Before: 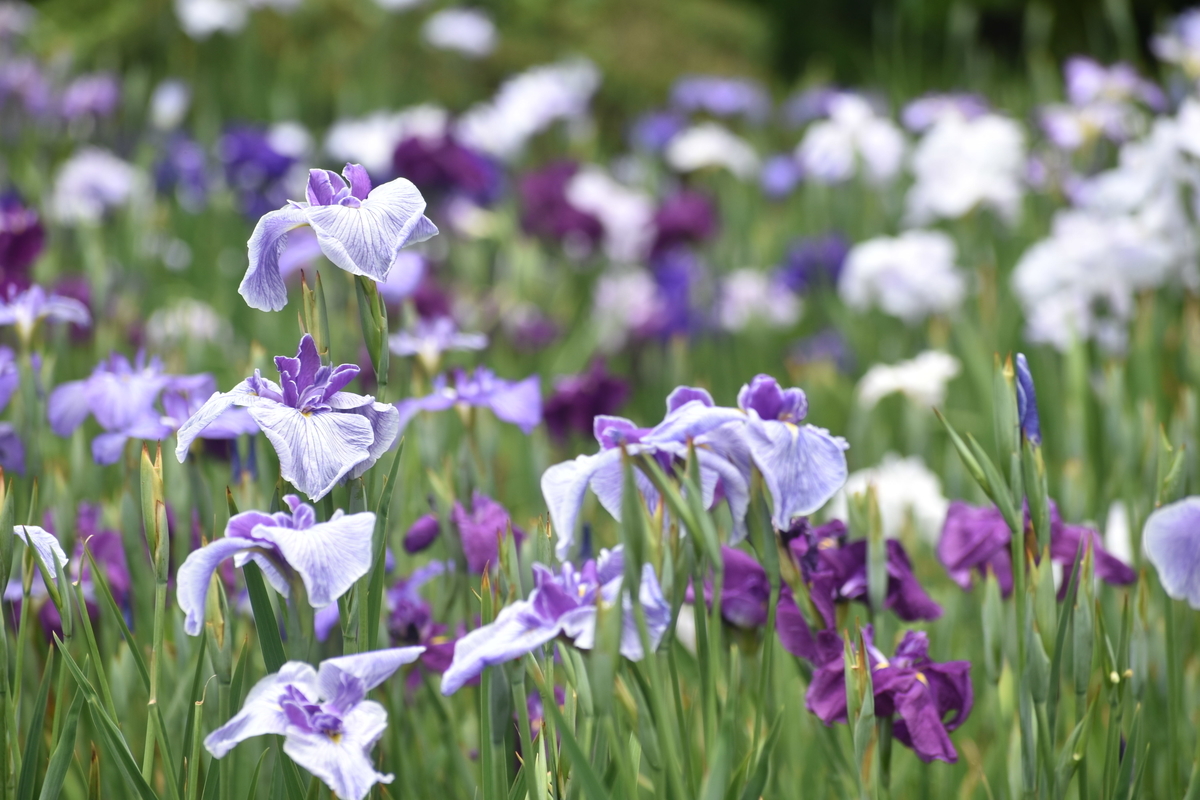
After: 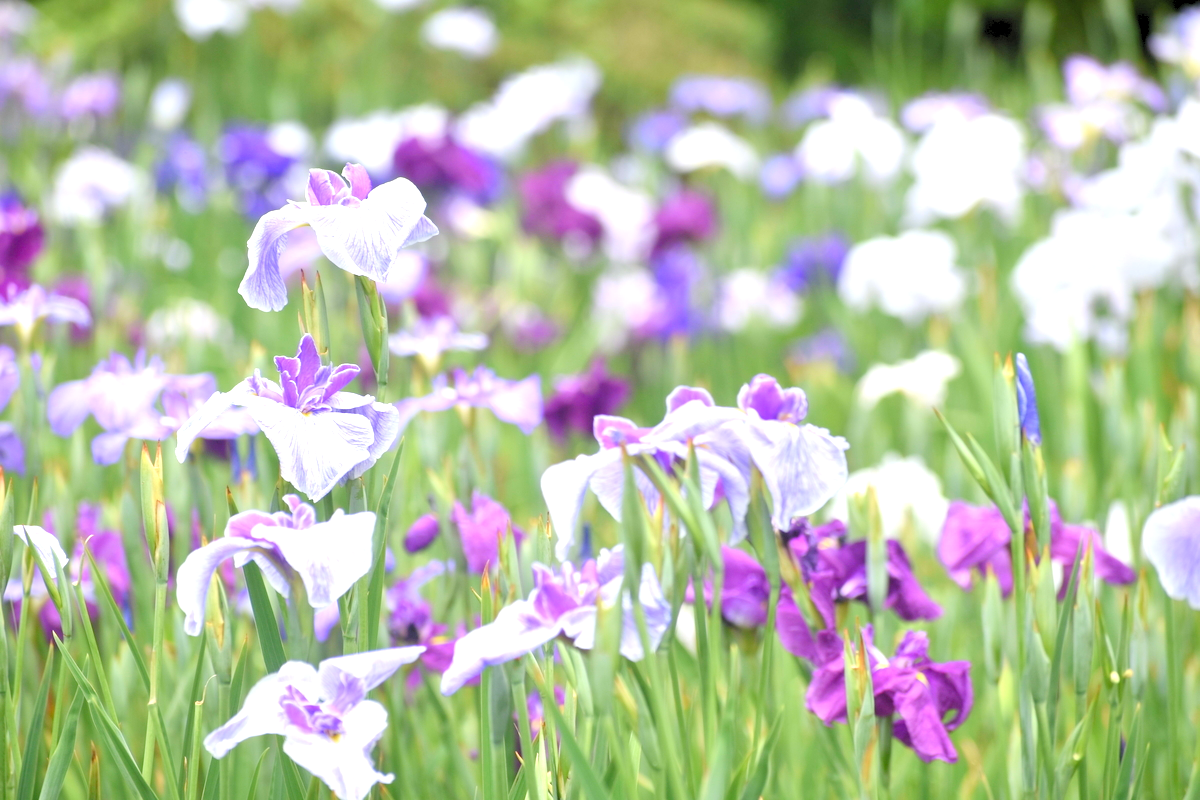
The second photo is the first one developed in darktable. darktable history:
levels: levels [0.072, 0.414, 0.976]
exposure: black level correction 0, exposure 0.697 EV, compensate highlight preservation false
